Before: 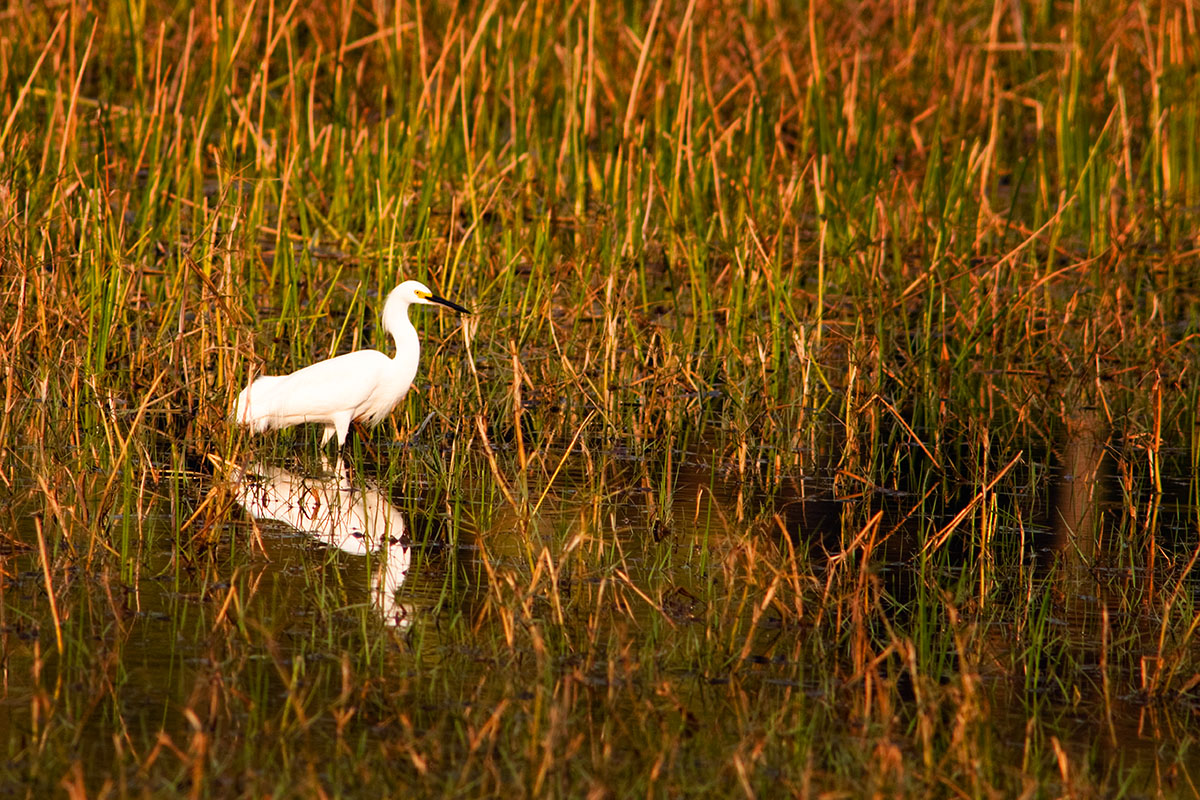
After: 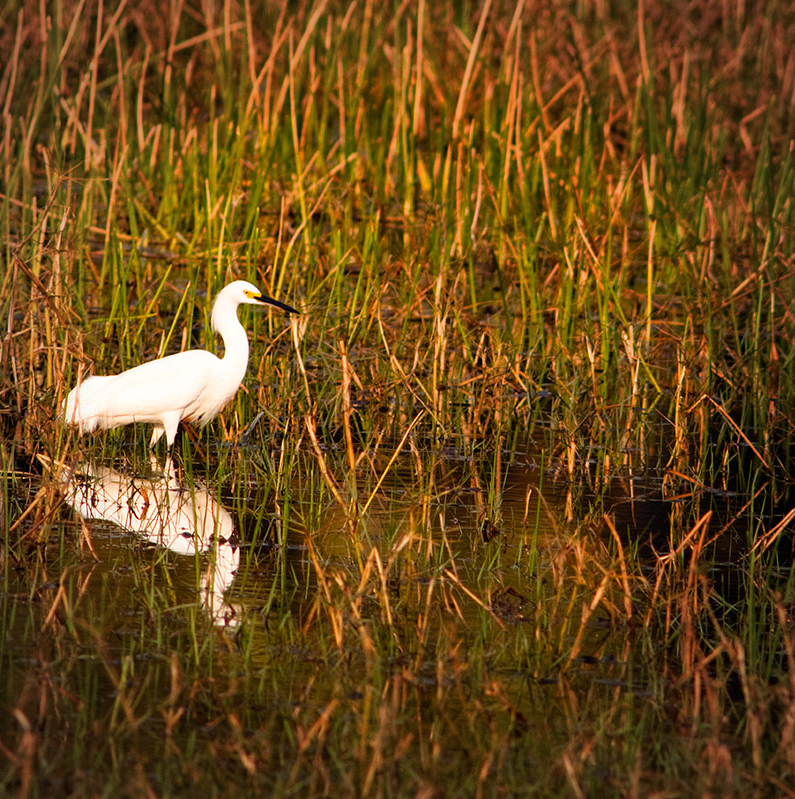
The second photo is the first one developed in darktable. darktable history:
vignetting: fall-off start 73.97%, brightness -0.428, saturation -0.2
crop and rotate: left 14.329%, right 19.364%
